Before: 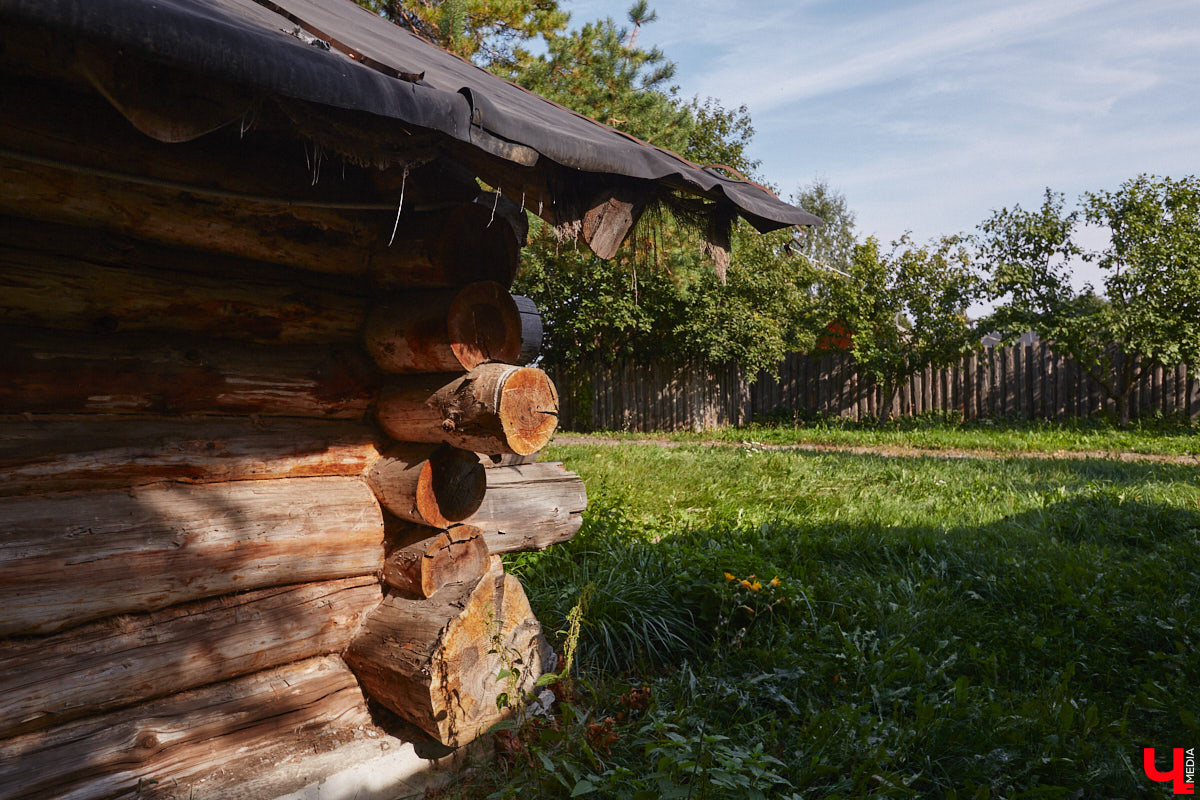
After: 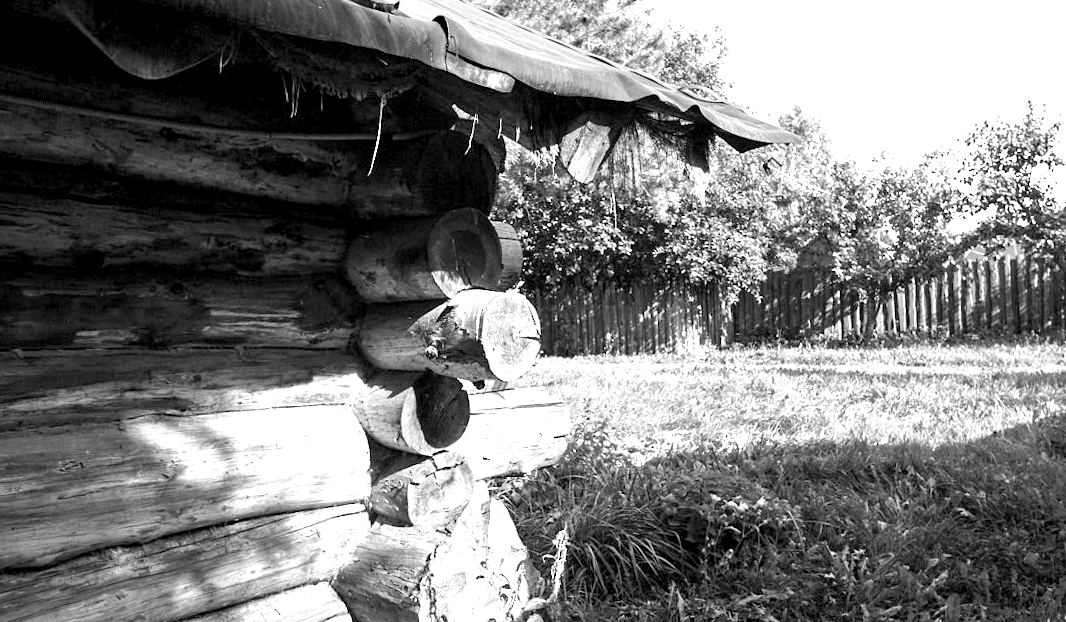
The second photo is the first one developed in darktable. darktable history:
rotate and perspective: rotation -1.32°, lens shift (horizontal) -0.031, crop left 0.015, crop right 0.985, crop top 0.047, crop bottom 0.982
crop: top 7.49%, right 9.717%, bottom 11.943%
contrast brightness saturation: contrast 0.03, brightness 0.06, saturation 0.13
exposure: black level correction 0.001, exposure 2 EV, compensate highlight preservation false
monochrome: on, module defaults
